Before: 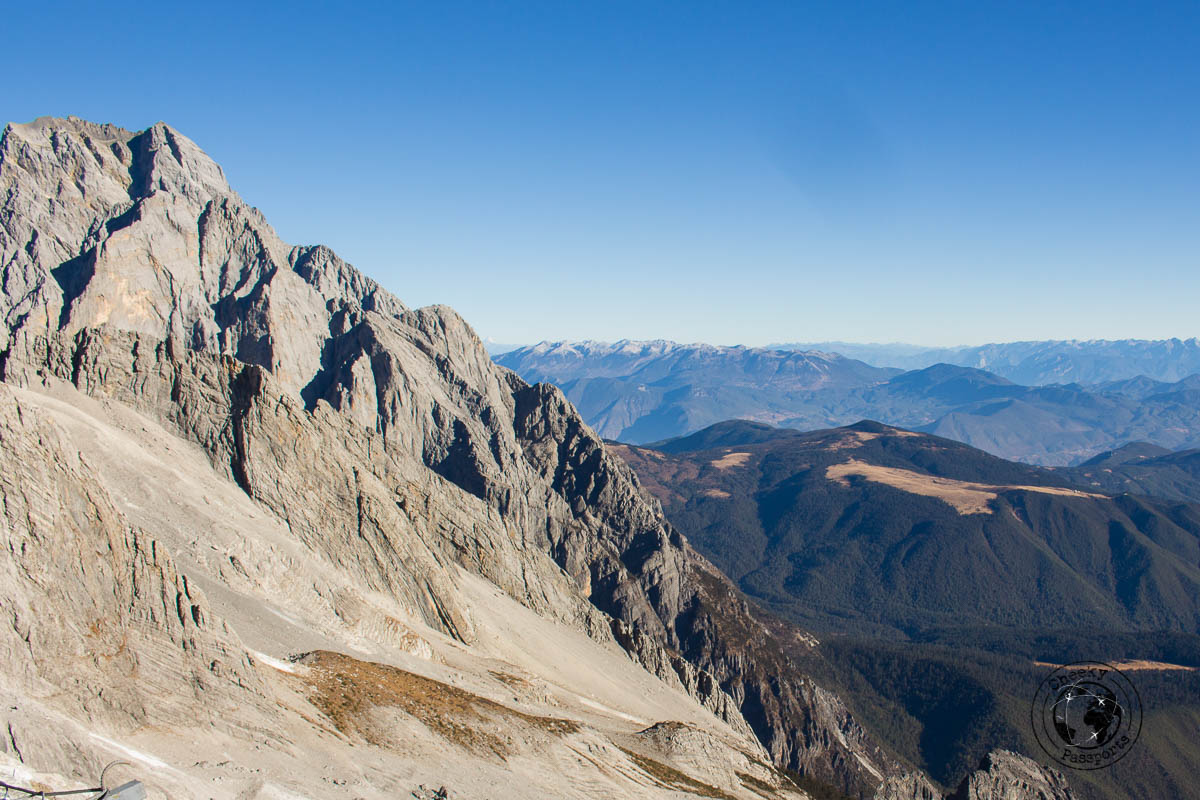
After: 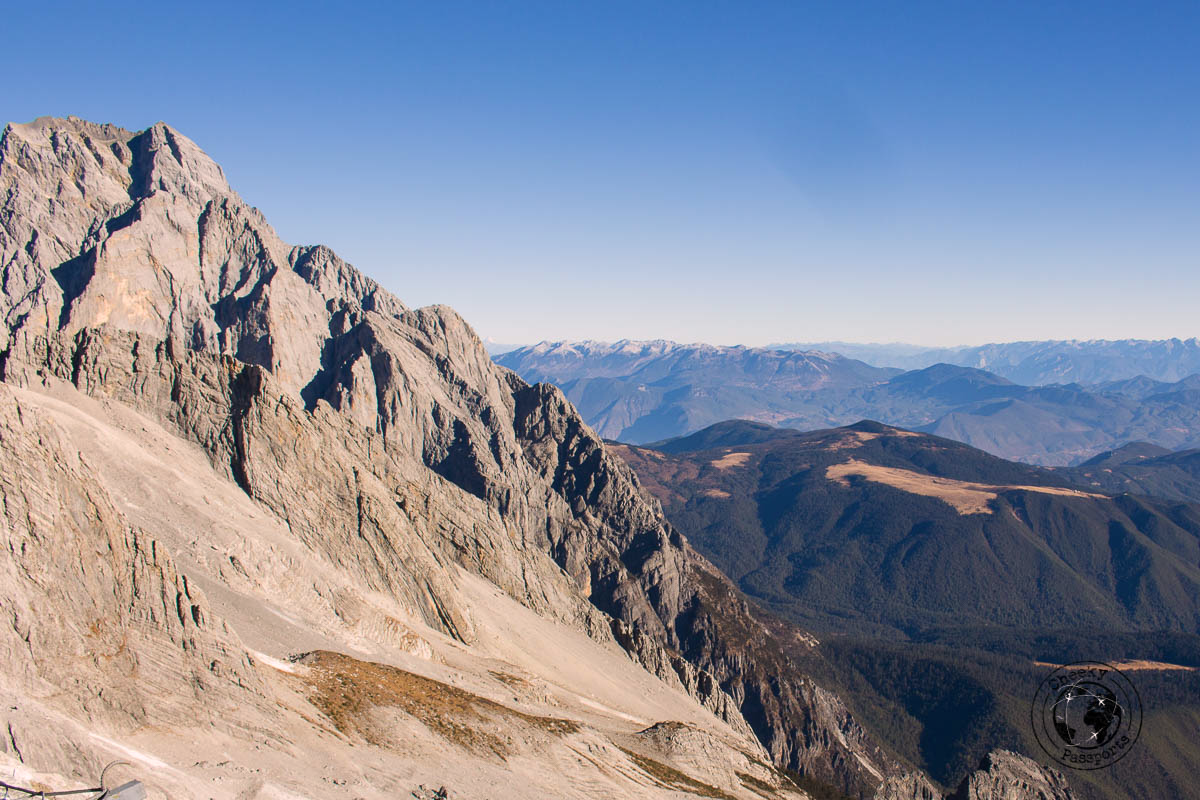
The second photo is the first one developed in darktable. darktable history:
color correction: highlights a* 7.49, highlights b* 3.92
